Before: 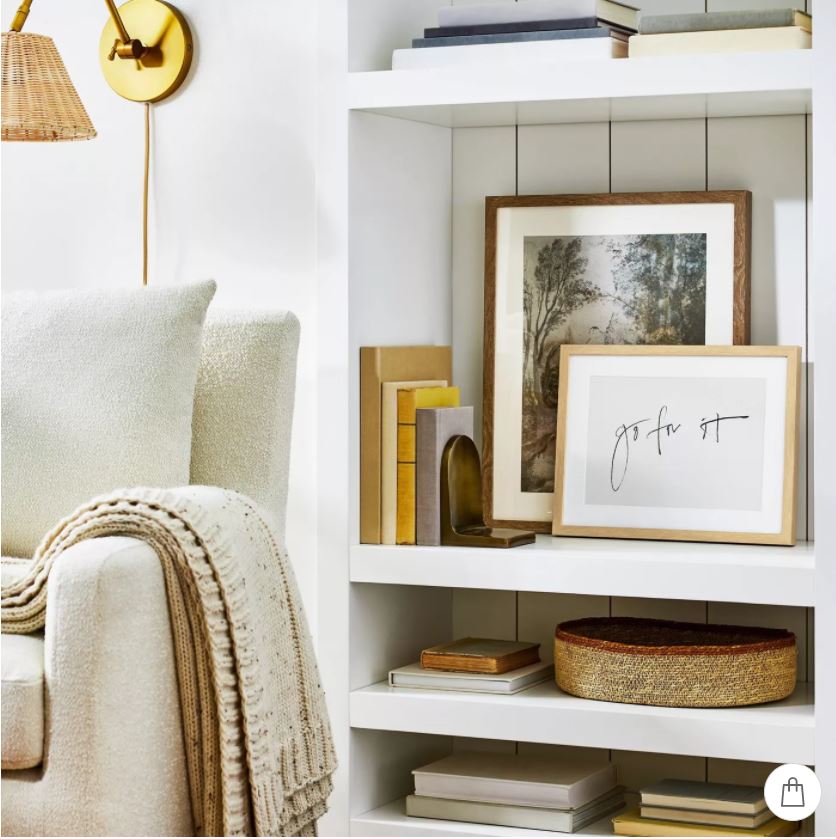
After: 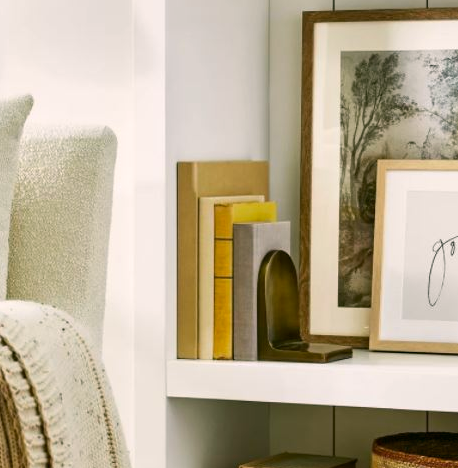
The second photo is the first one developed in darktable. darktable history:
crop and rotate: left 22.02%, top 22.083%, right 23.114%, bottom 22.114%
color correction: highlights a* 4.02, highlights b* 4.99, shadows a* -7.26, shadows b* 4.58
